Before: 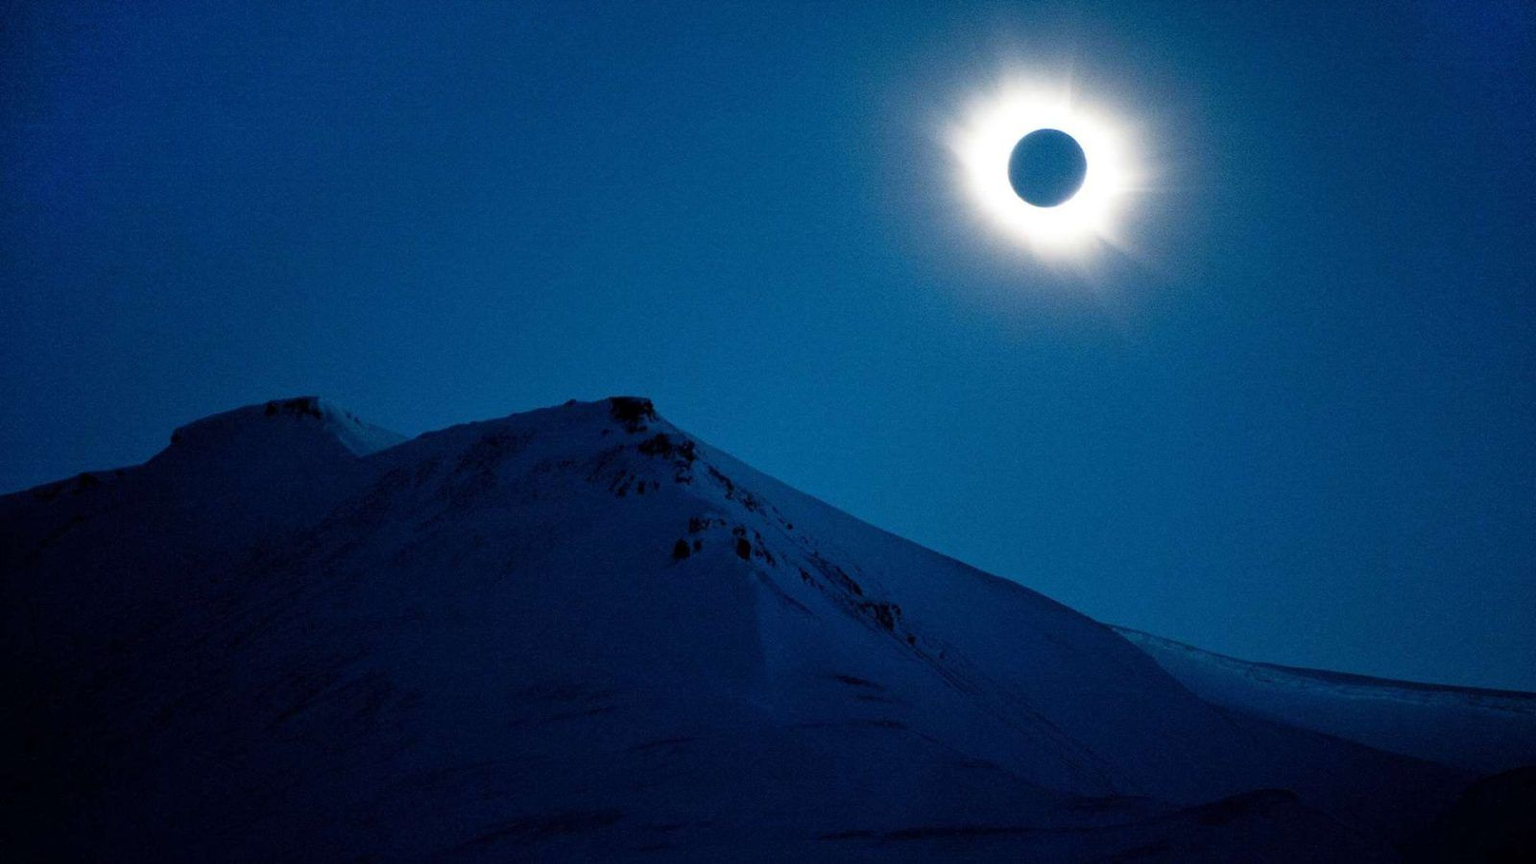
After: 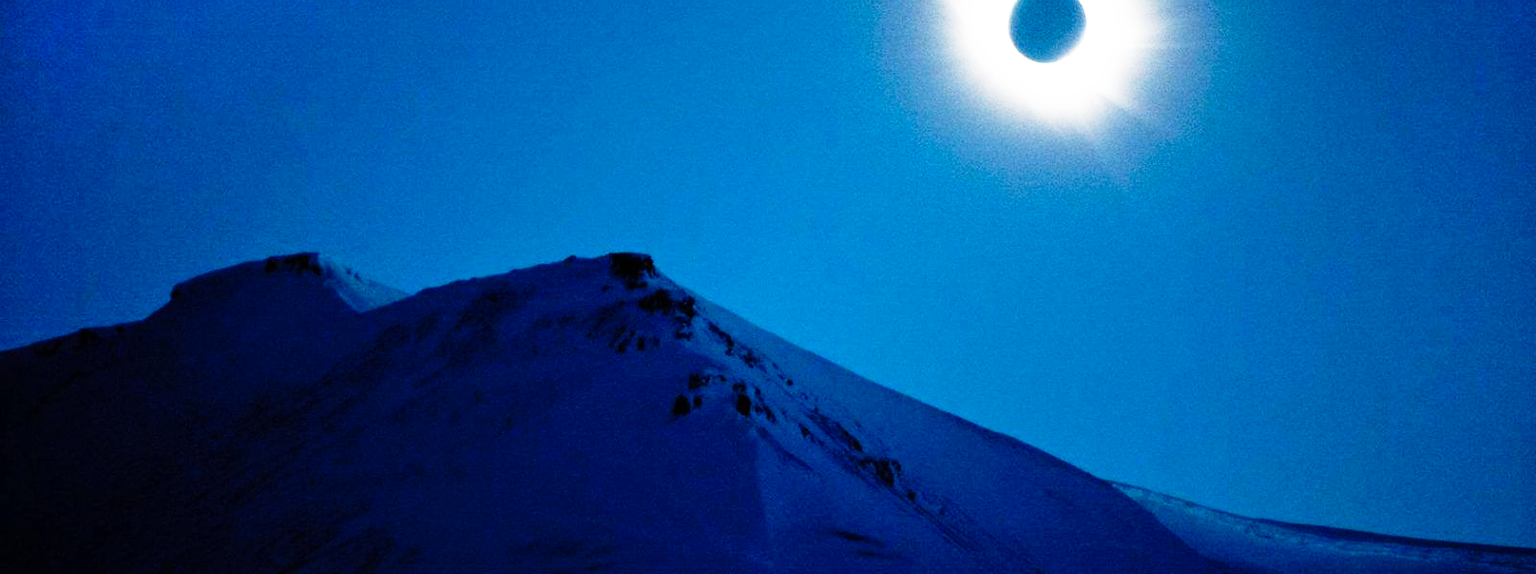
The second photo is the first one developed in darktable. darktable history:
crop: top 16.727%, bottom 16.727%
base curve: curves: ch0 [(0, 0) (0.012, 0.01) (0.073, 0.168) (0.31, 0.711) (0.645, 0.957) (1, 1)], preserve colors none
shadows and highlights: shadows 25, highlights -48, soften with gaussian
